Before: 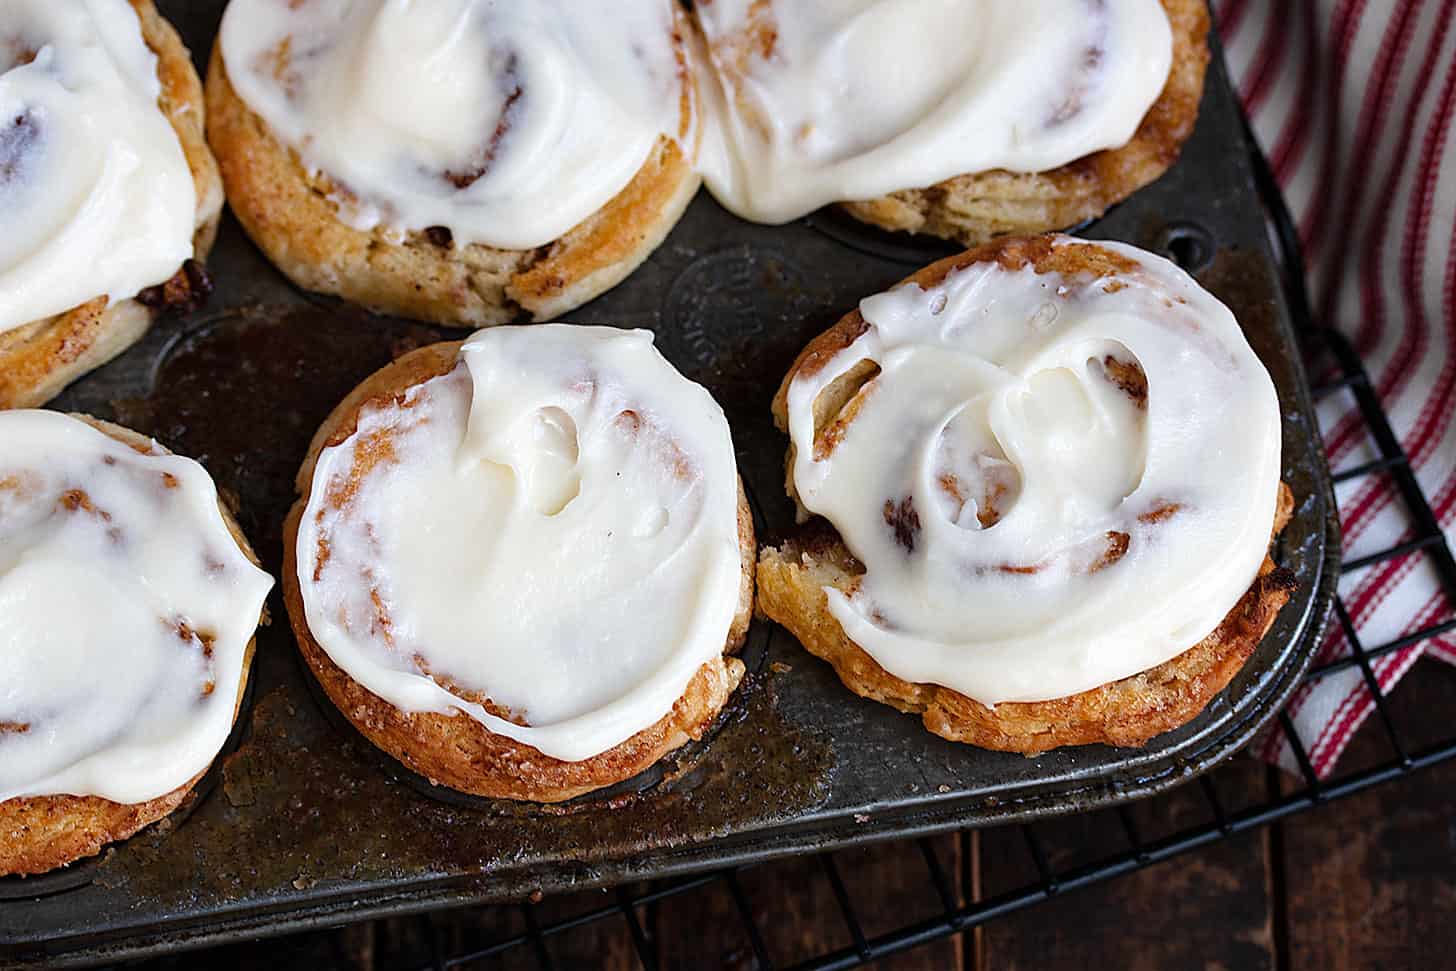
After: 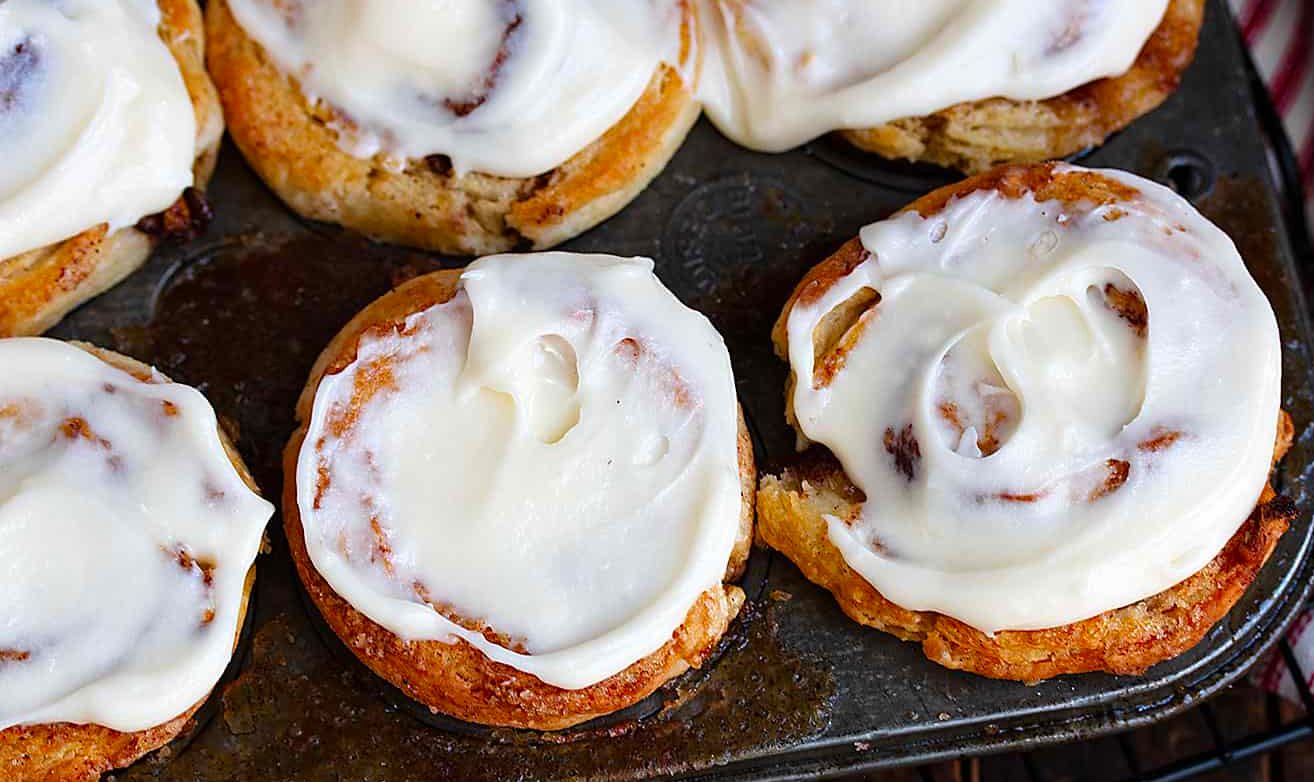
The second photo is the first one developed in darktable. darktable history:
crop: top 7.49%, right 9.717%, bottom 11.943%
color correction: saturation 1.34
